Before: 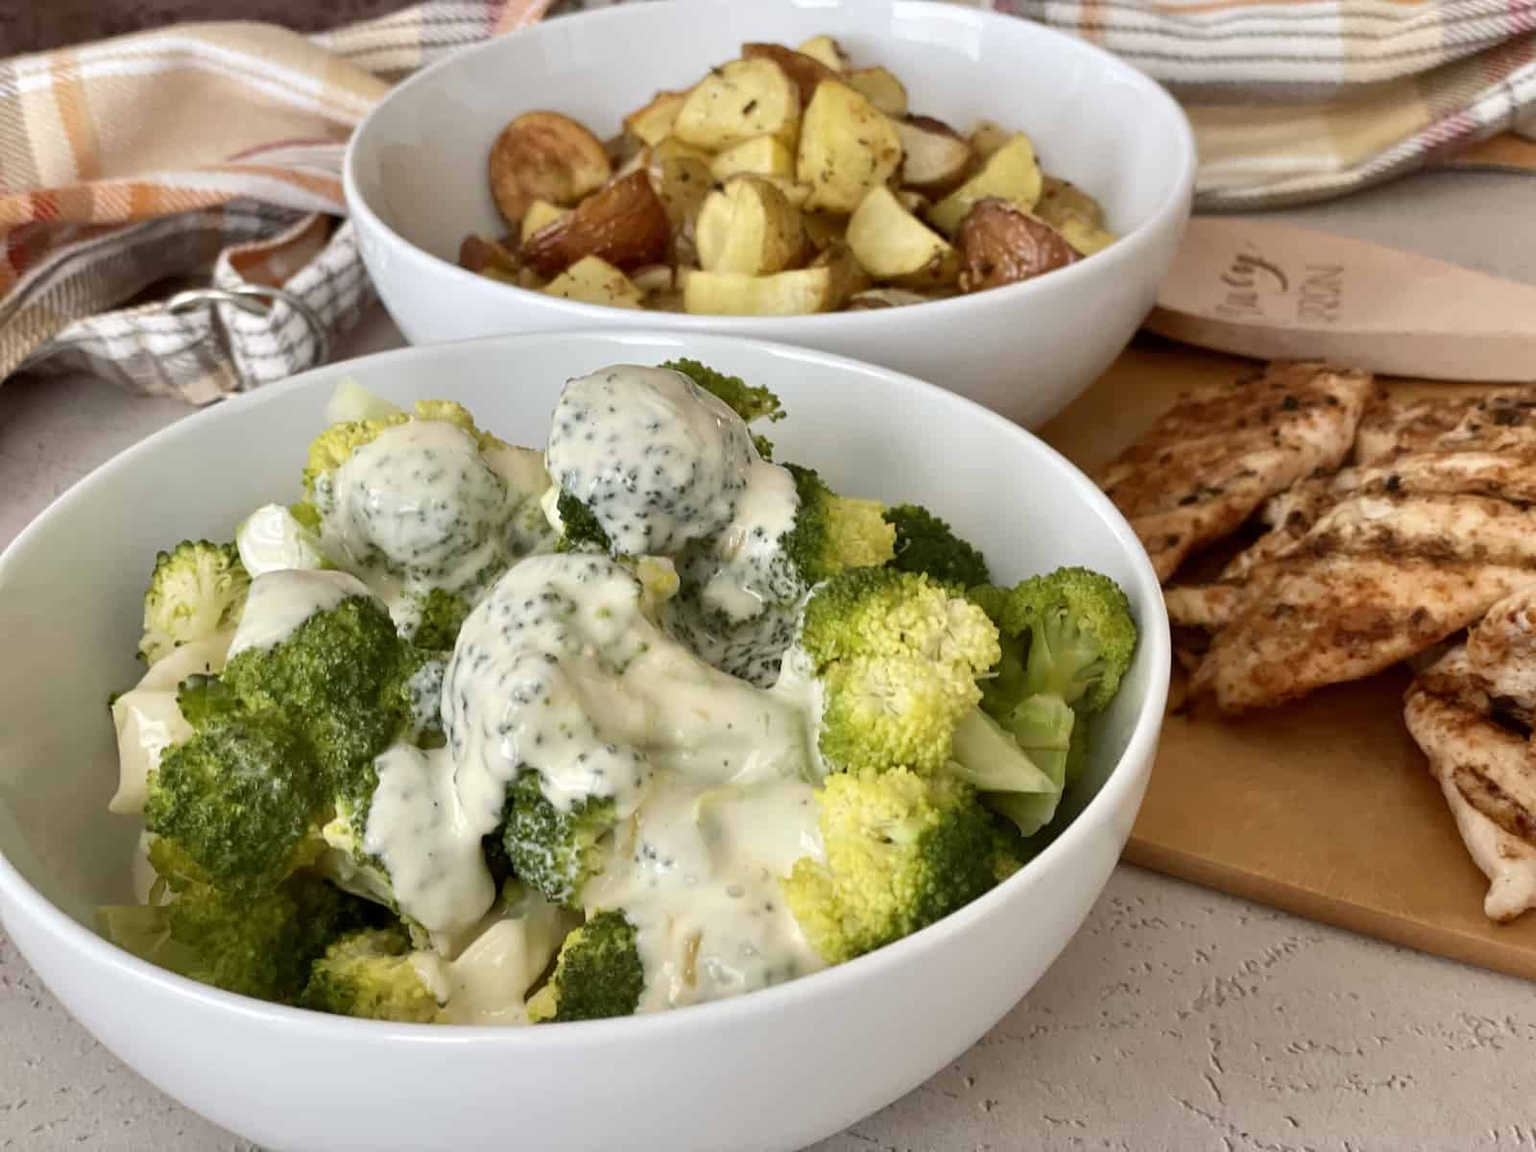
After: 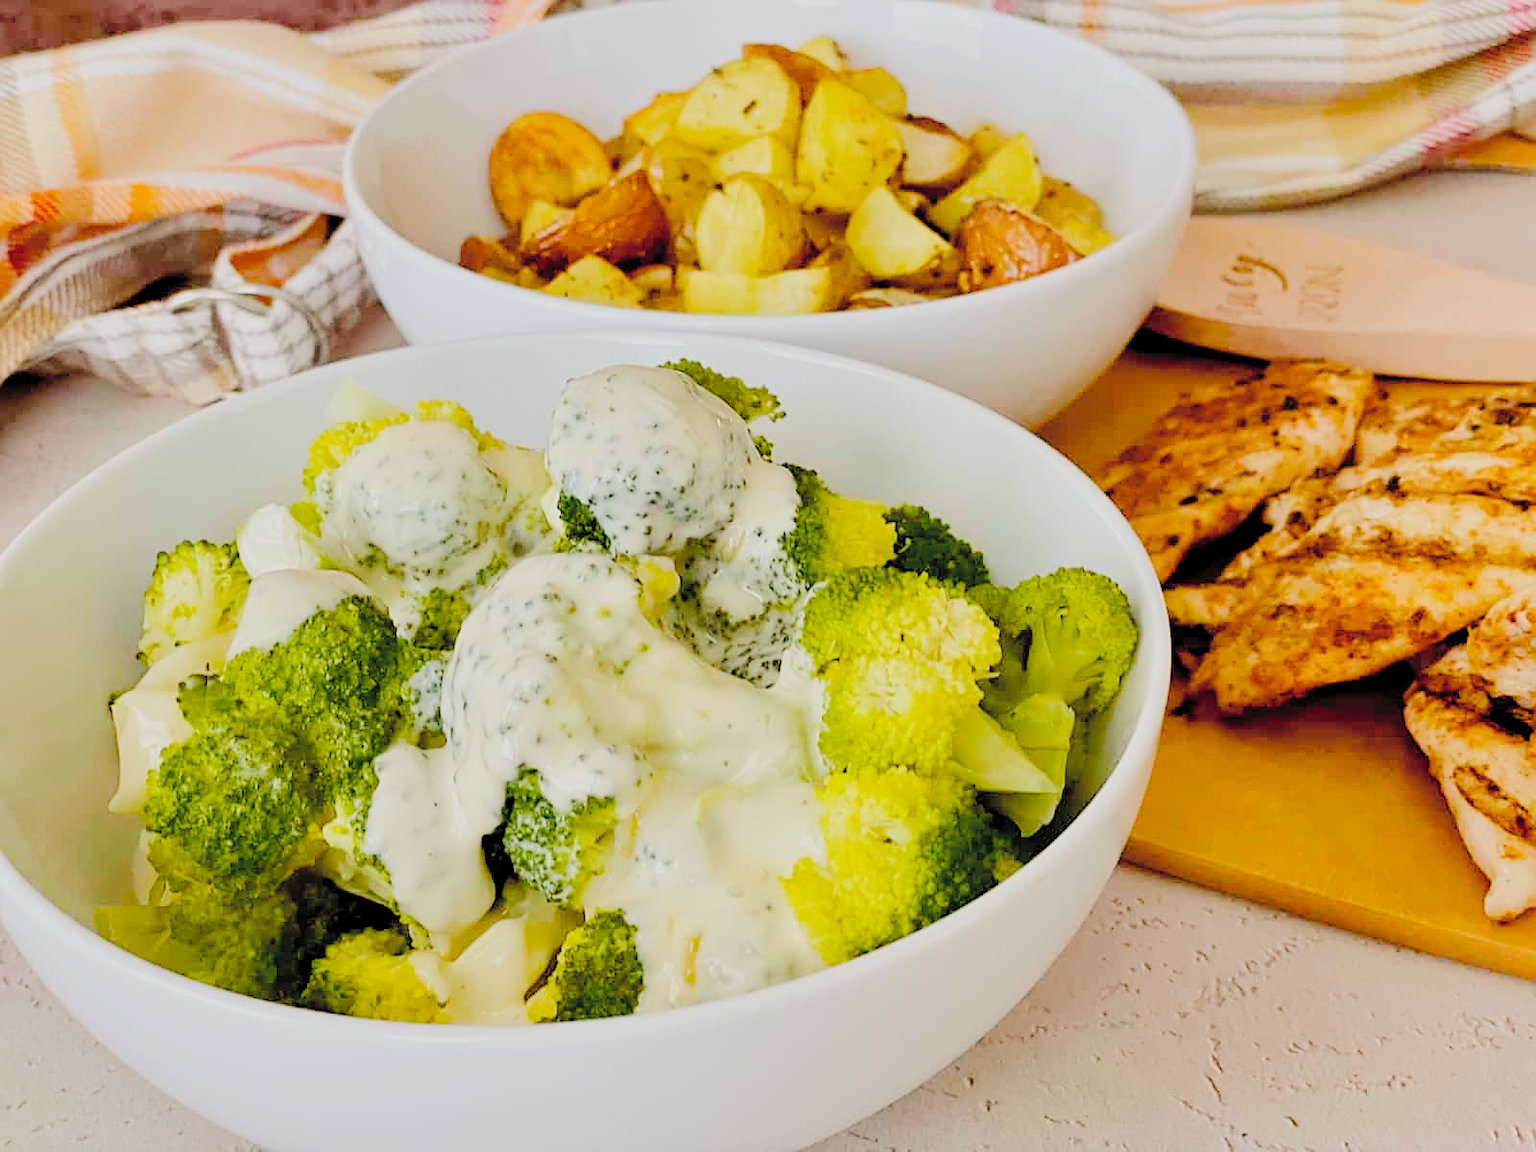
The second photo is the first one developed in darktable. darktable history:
filmic rgb: middle gray luminance 18%, black relative exposure -7.5 EV, white relative exposure 8.5 EV, threshold 6 EV, target black luminance 0%, hardness 2.23, latitude 18.37%, contrast 0.878, highlights saturation mix 5%, shadows ↔ highlights balance 10.15%, add noise in highlights 0, preserve chrominance no, color science v3 (2019), use custom middle-gray values true, iterations of high-quality reconstruction 0, contrast in highlights soft, enable highlight reconstruction true
exposure: exposure -0.021 EV, compensate highlight preservation false
color balance rgb: perceptual saturation grading › global saturation 25%, perceptual brilliance grading › mid-tones 10%, perceptual brilliance grading › shadows 15%, global vibrance 20%
contrast brightness saturation: contrast 0.1, brightness 0.3, saturation 0.14
sharpen: on, module defaults
